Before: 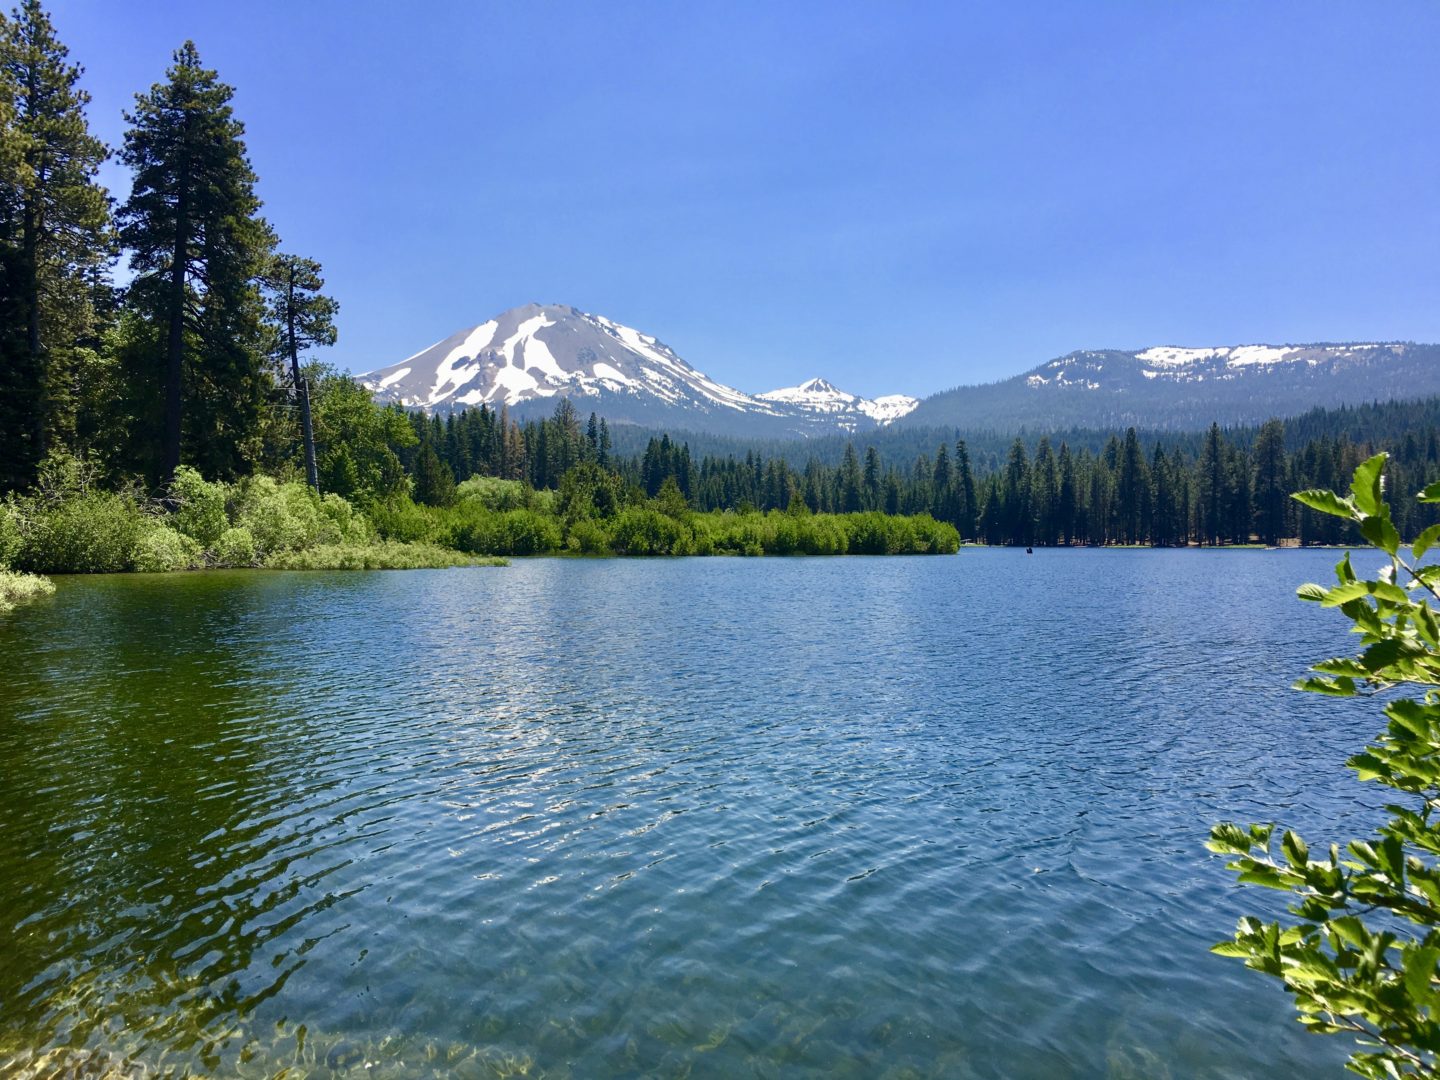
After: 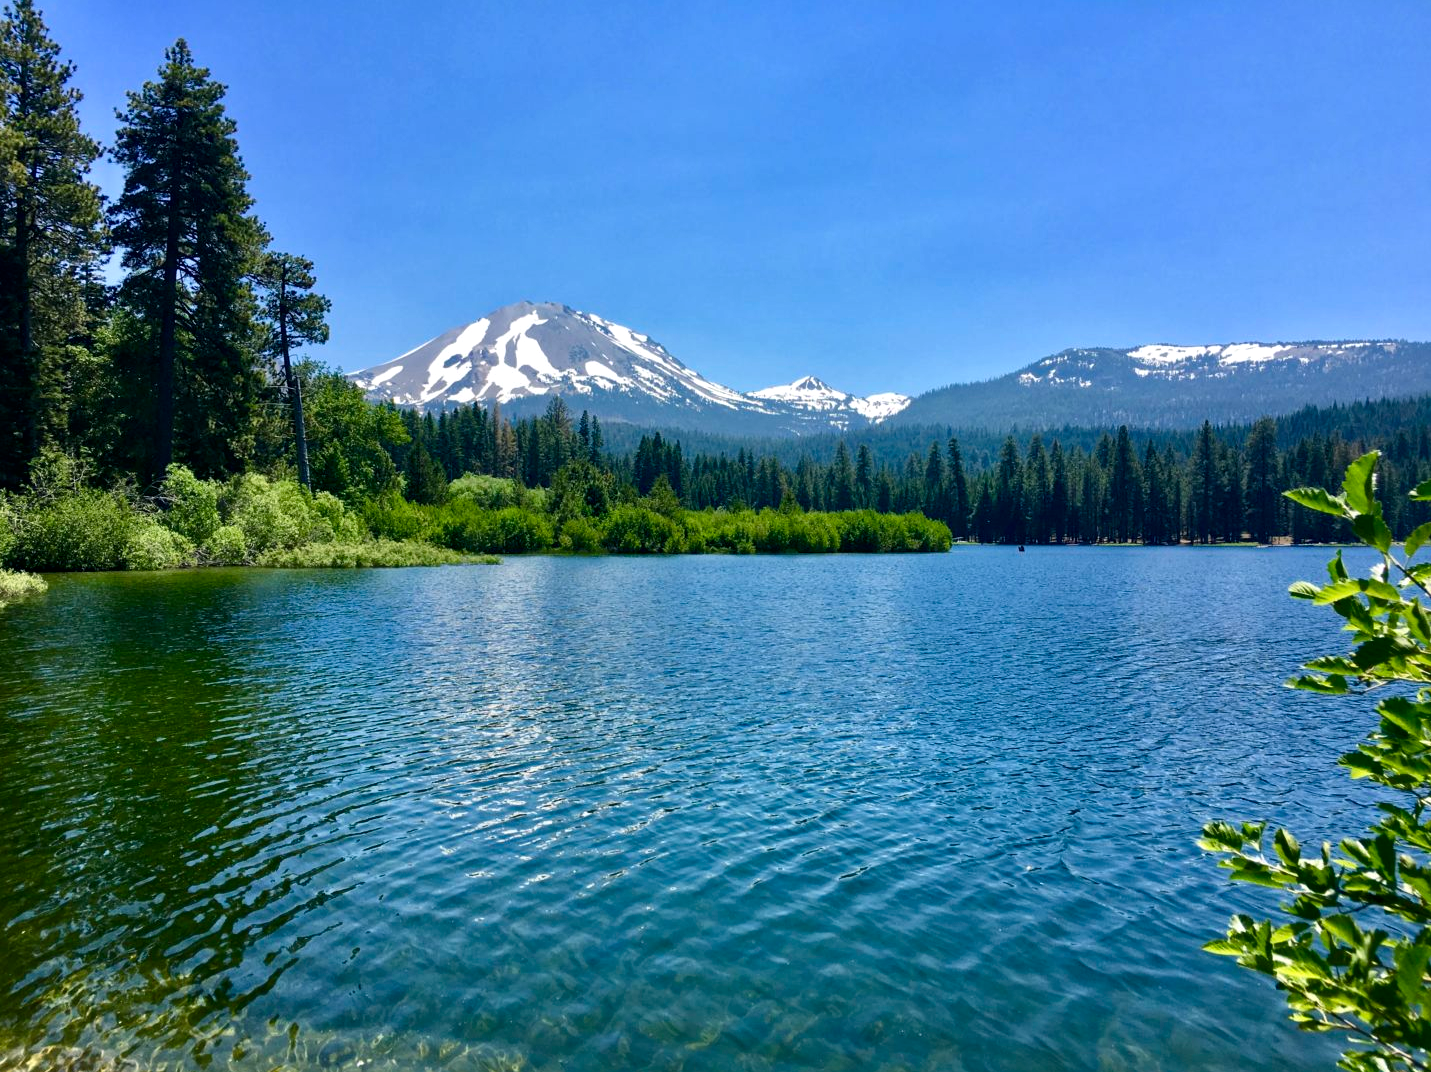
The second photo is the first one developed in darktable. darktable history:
local contrast: mode bilateral grid, contrast 31, coarseness 25, midtone range 0.2
crop and rotate: left 0.561%, top 0.352%, bottom 0.335%
color balance rgb: power › luminance -7.567%, power › chroma 1.099%, power › hue 216.99°, perceptual saturation grading › global saturation 0.885%, global vibrance 20%
